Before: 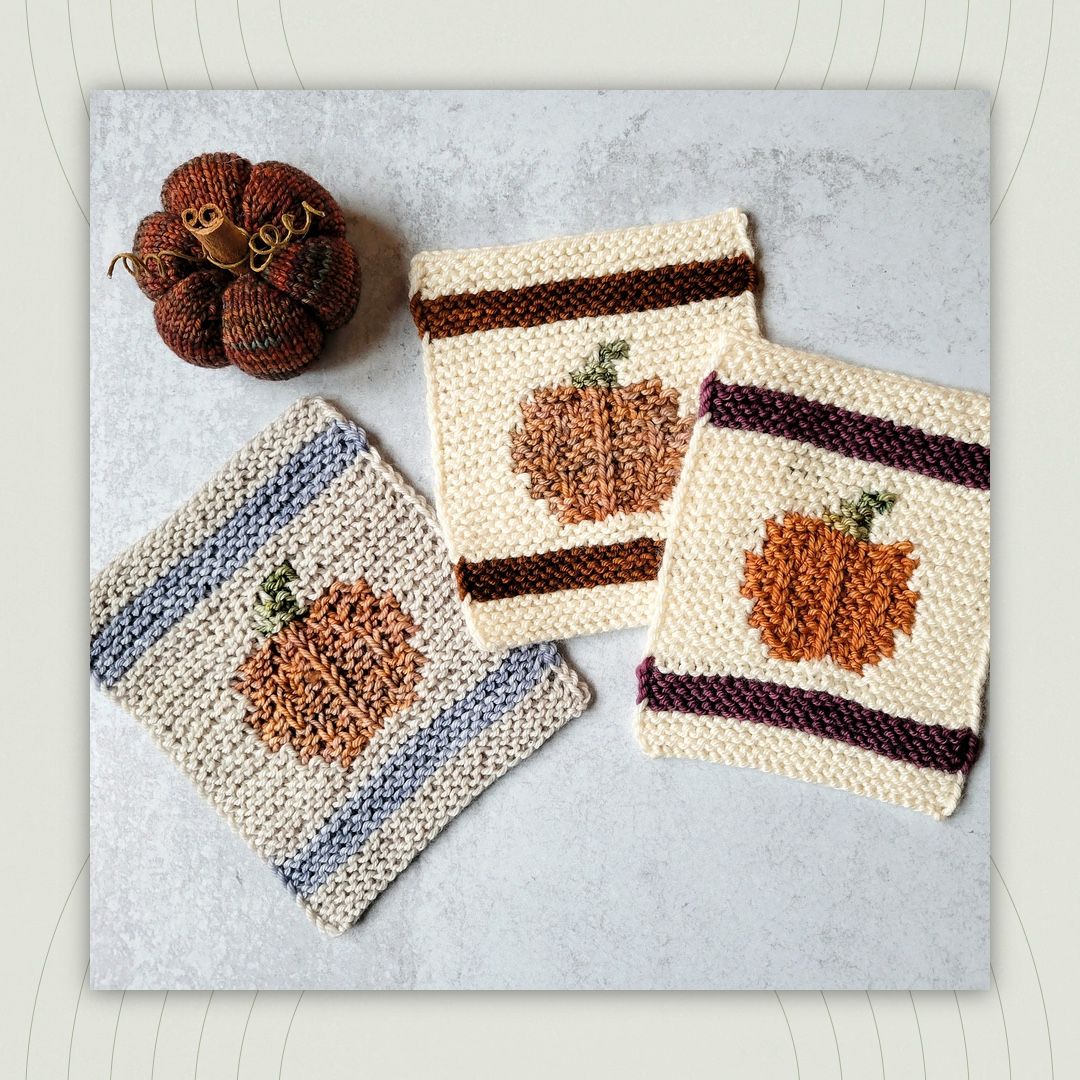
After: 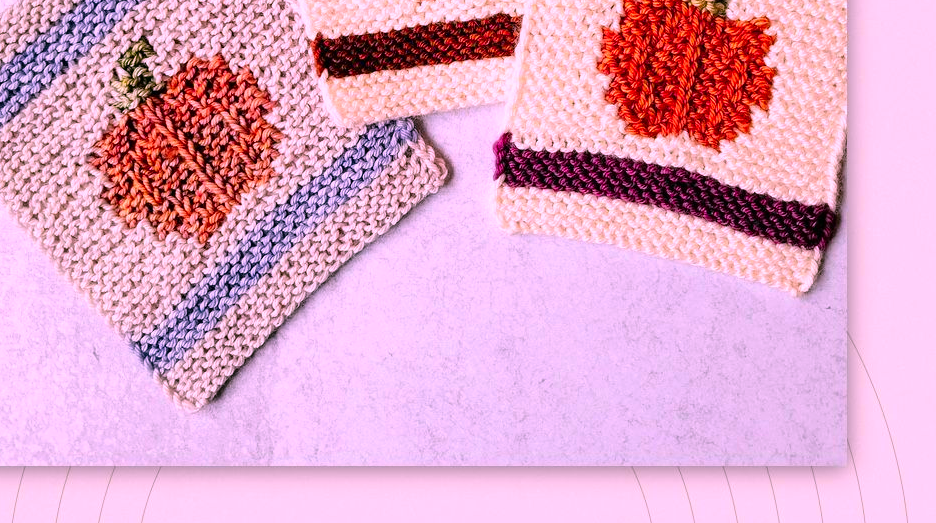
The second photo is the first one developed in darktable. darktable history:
crop and rotate: left 13.243%, top 48.535%, bottom 2.96%
color correction: highlights a* 19.42, highlights b* -11.78, saturation 1.7
